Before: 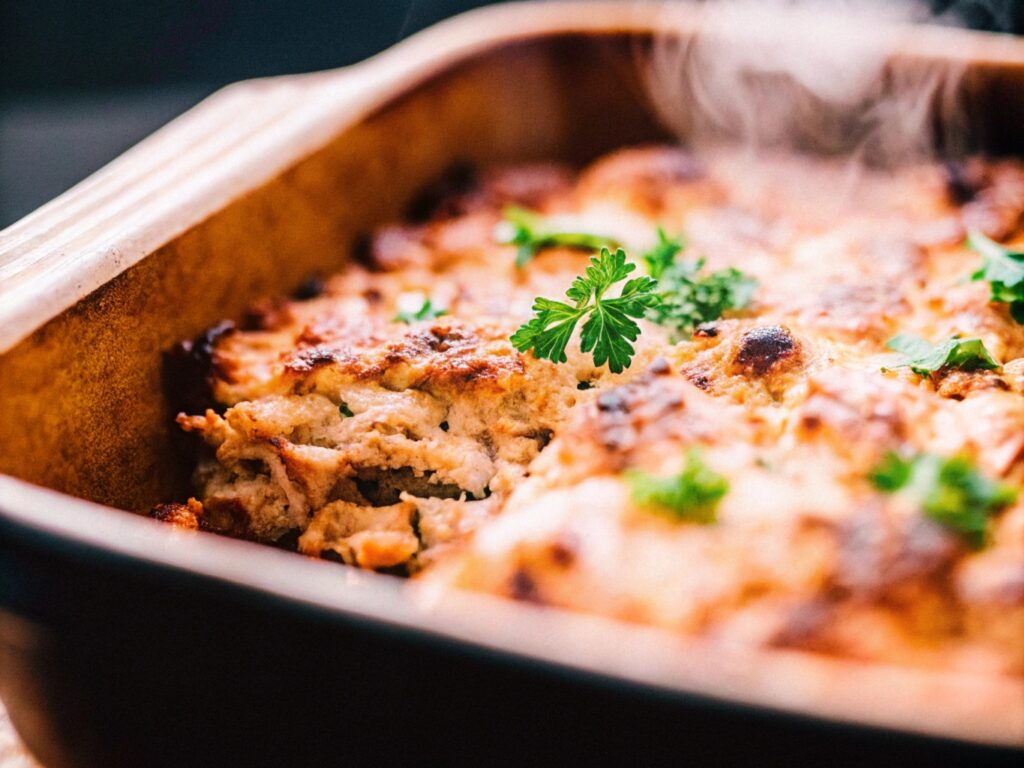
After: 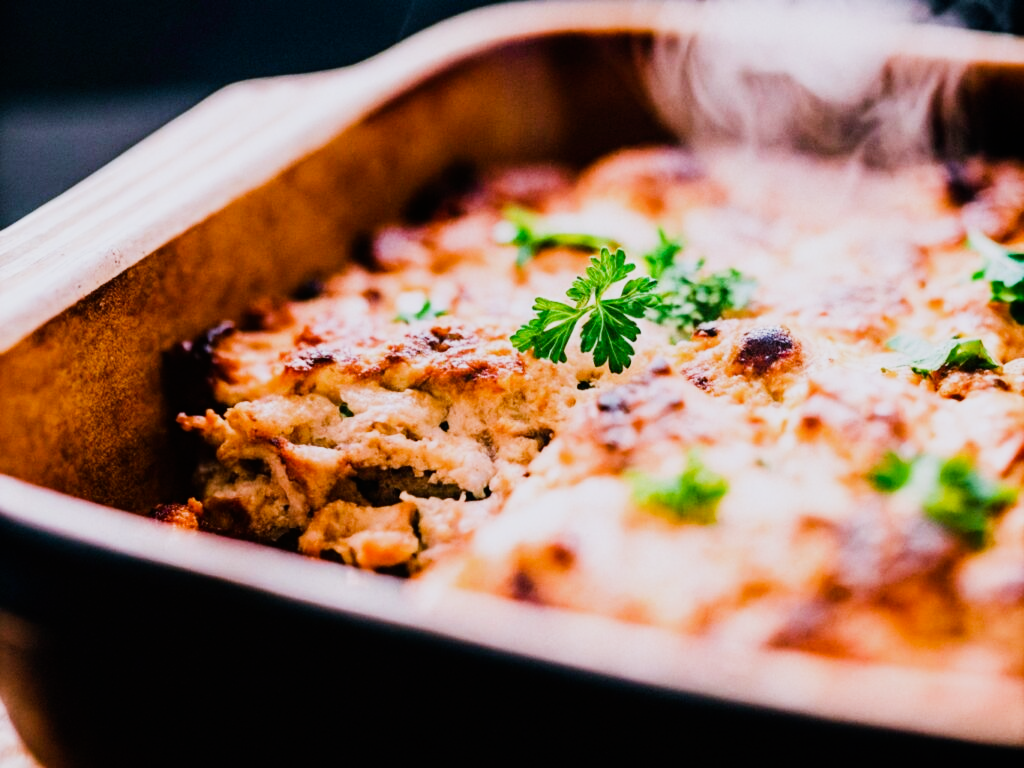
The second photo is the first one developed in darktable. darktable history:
exposure: compensate highlight preservation false
sigmoid: contrast 1.7
color calibration: illuminant as shot in camera, x 0.358, y 0.373, temperature 4628.91 K
